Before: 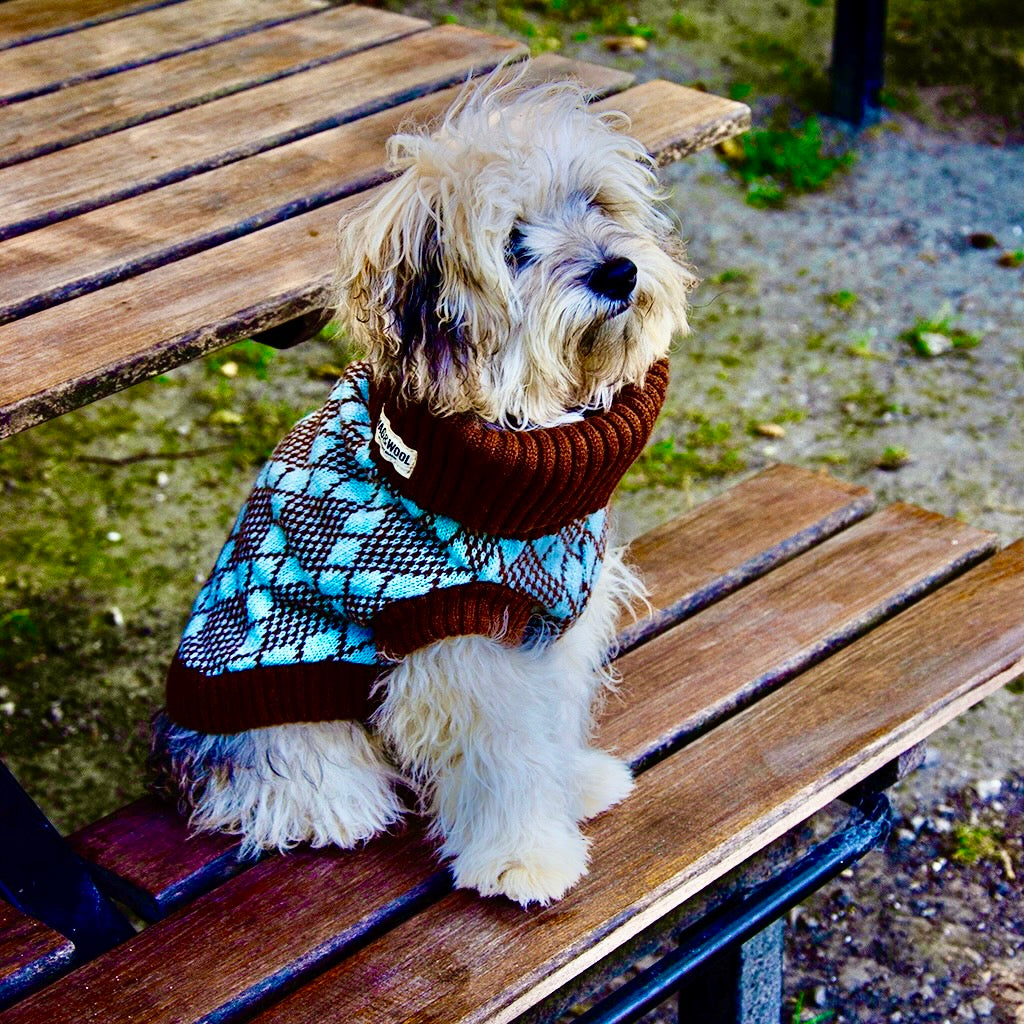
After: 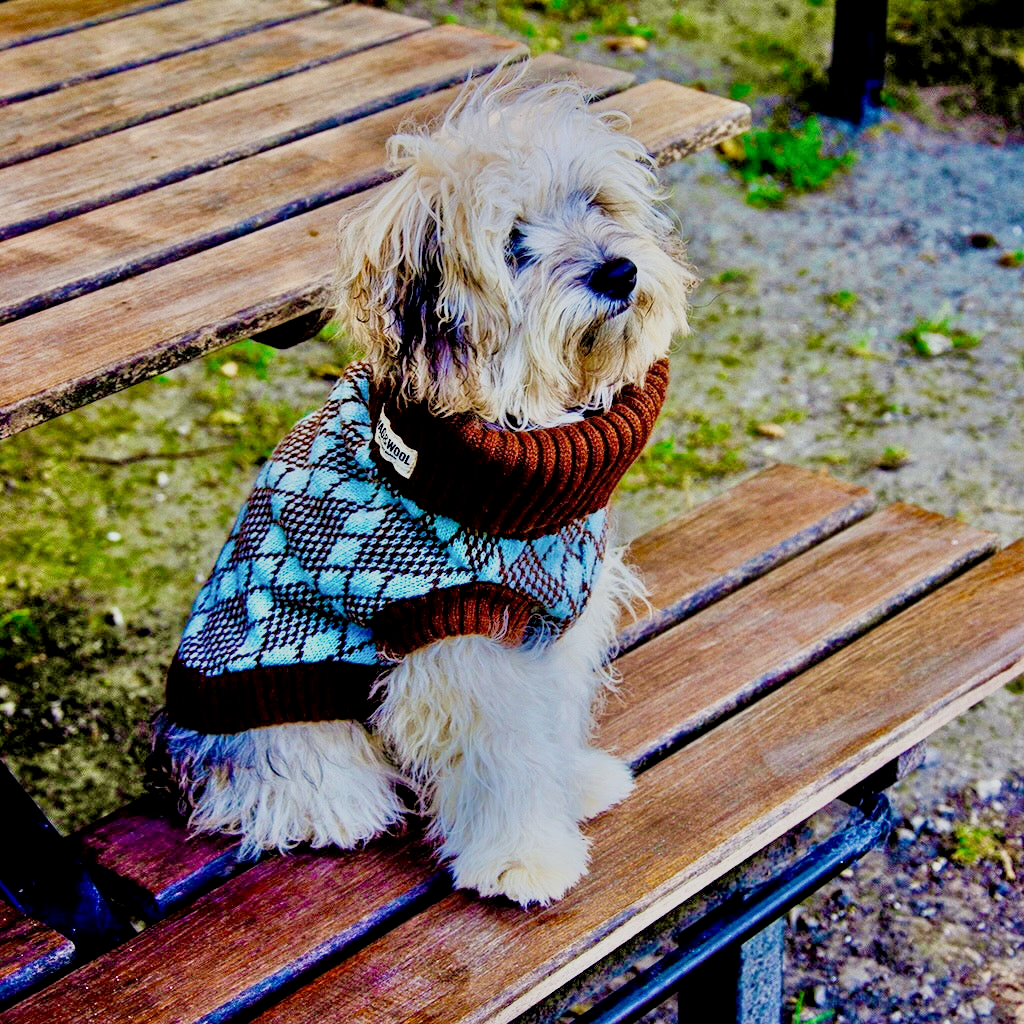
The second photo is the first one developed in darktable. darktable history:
local contrast: highlights 103%, shadows 102%, detail 120%, midtone range 0.2
filmic rgb: black relative exposure -7.65 EV, white relative exposure 4.56 EV, hardness 3.61, contrast 1.062
tone equalizer: -7 EV 0.158 EV, -6 EV 0.593 EV, -5 EV 1.16 EV, -4 EV 1.36 EV, -3 EV 1.14 EV, -2 EV 0.6 EV, -1 EV 0.154 EV
